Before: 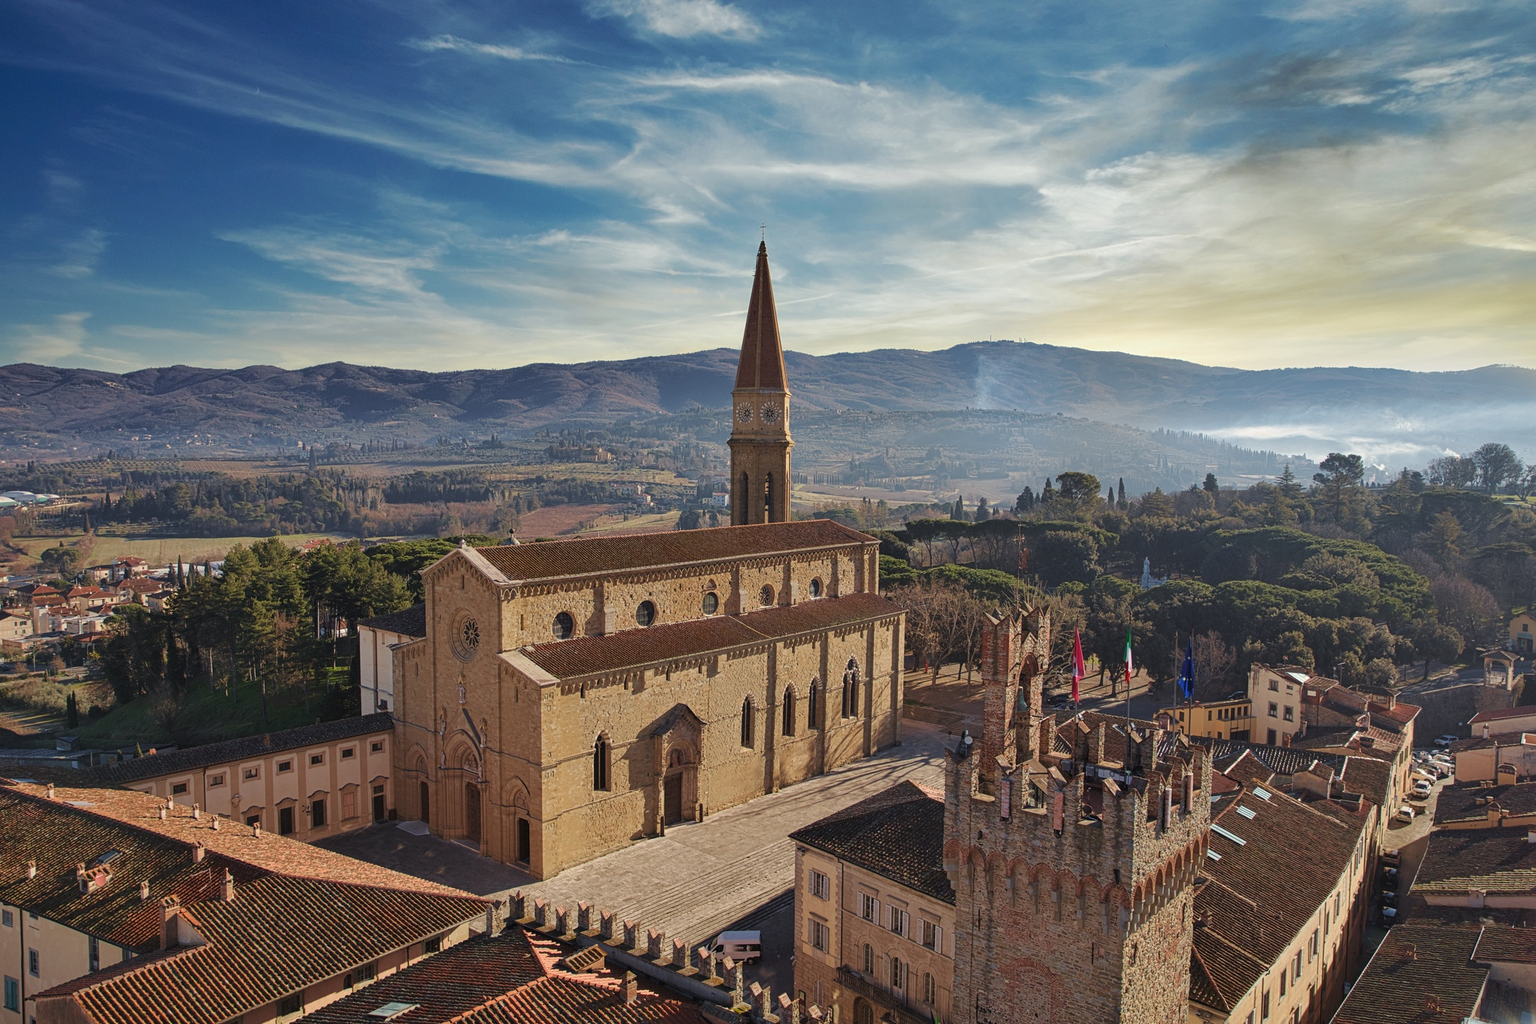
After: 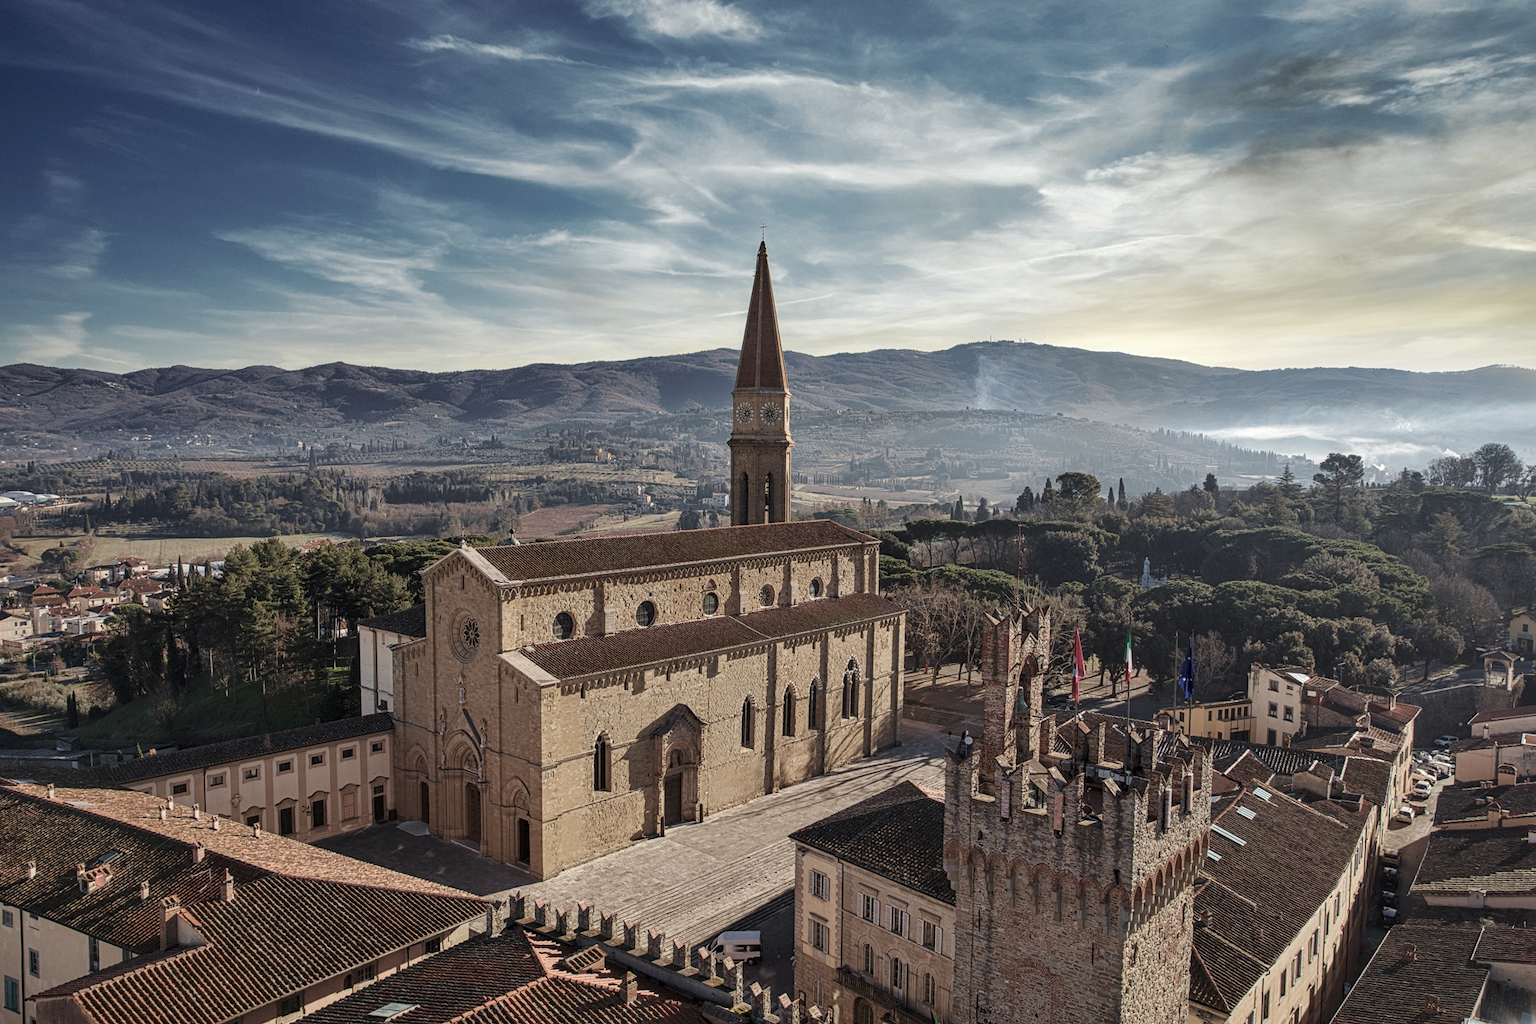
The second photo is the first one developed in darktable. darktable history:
contrast brightness saturation: contrast 0.1, saturation -0.36
local contrast: on, module defaults
